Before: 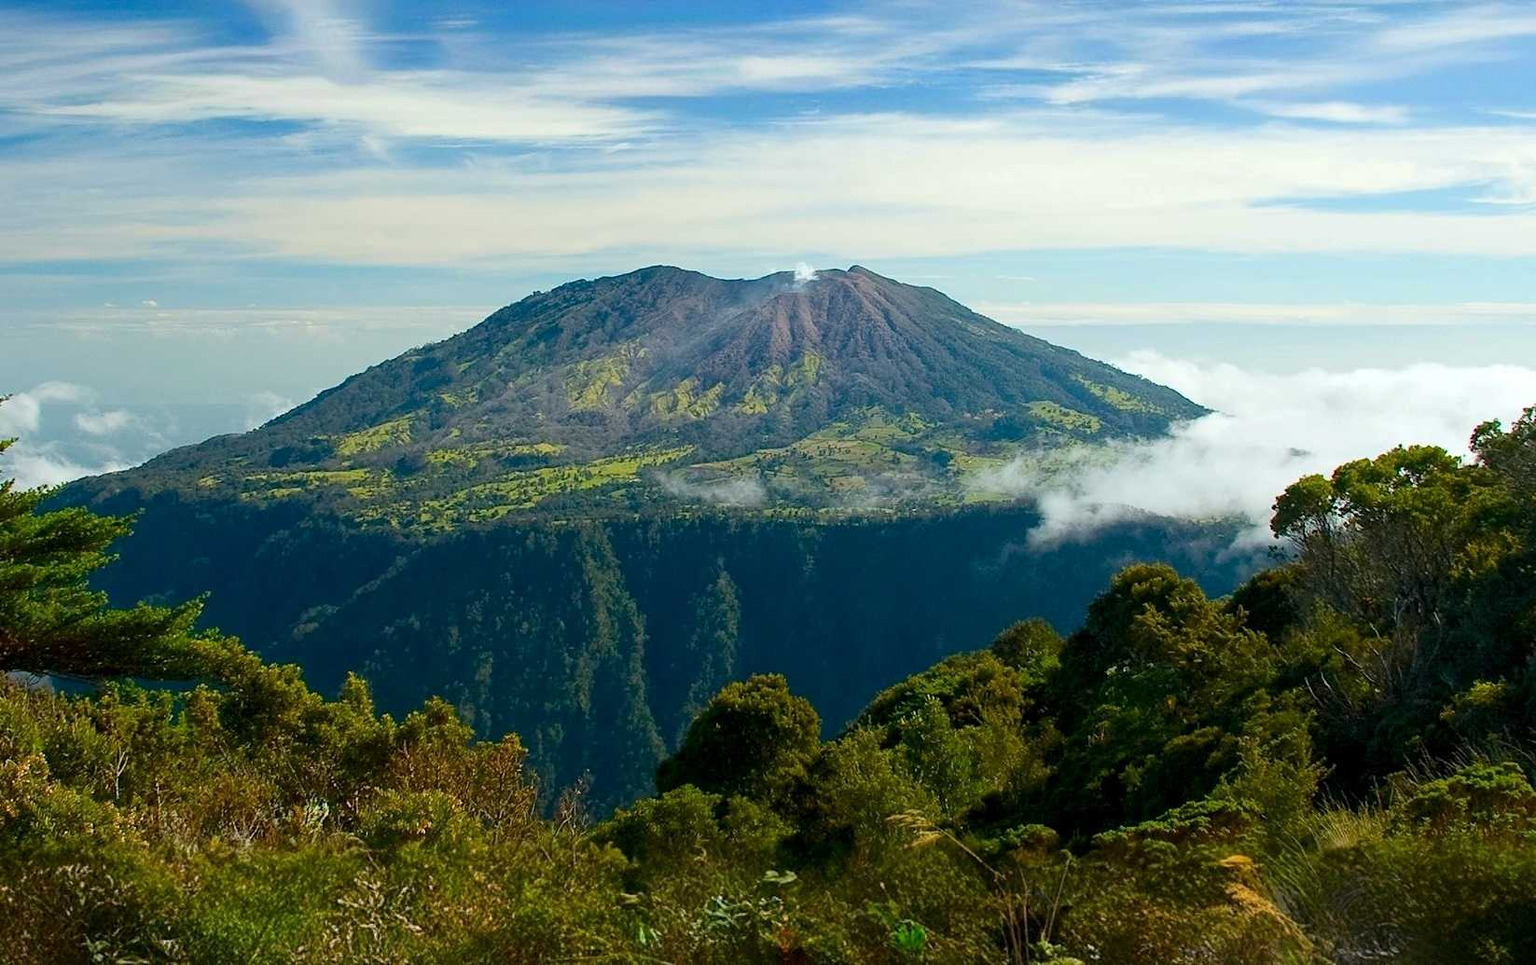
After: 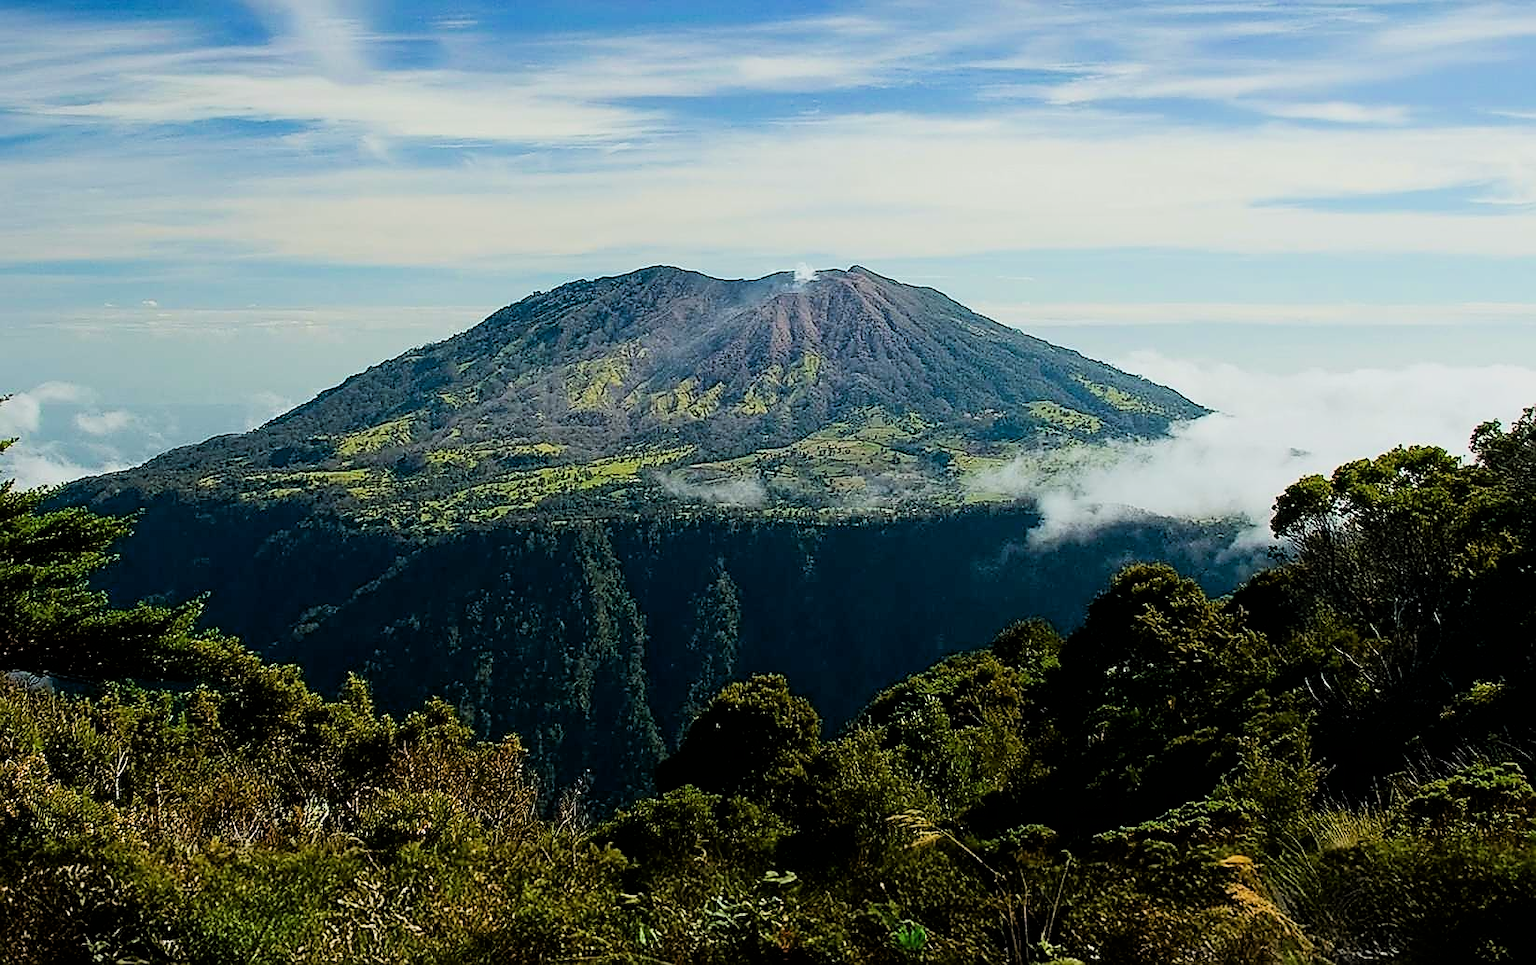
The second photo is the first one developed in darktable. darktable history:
sharpen: radius 1.4, amount 1.25, threshold 0.7
filmic rgb: black relative exposure -5 EV, hardness 2.88, contrast 1.3
